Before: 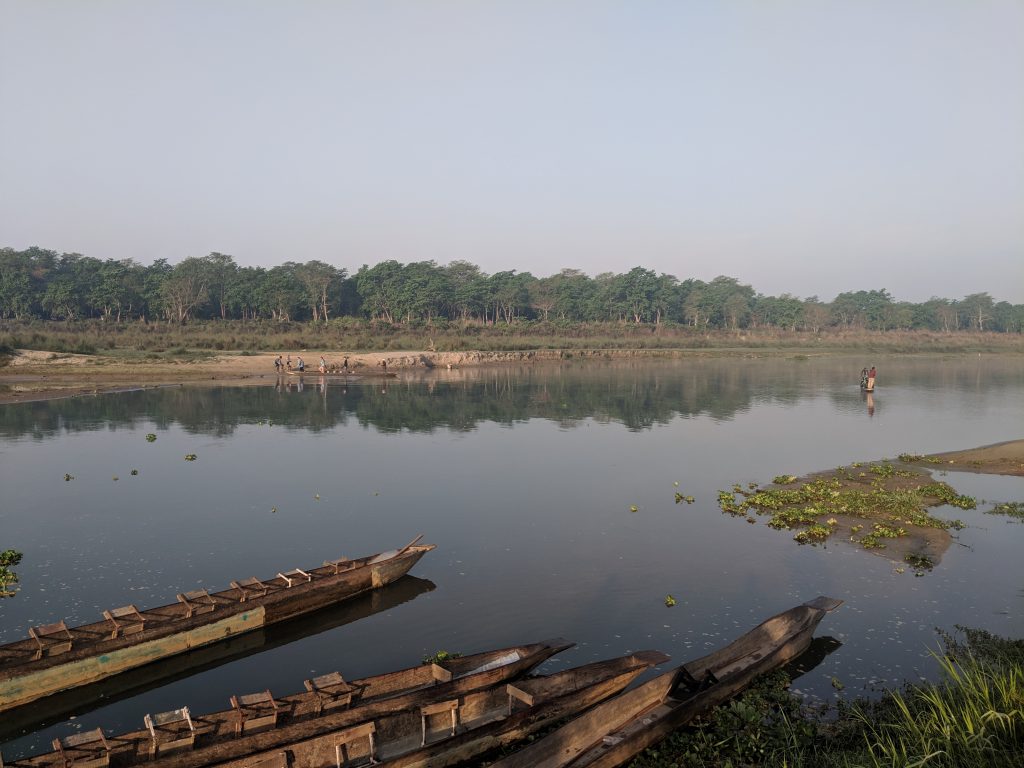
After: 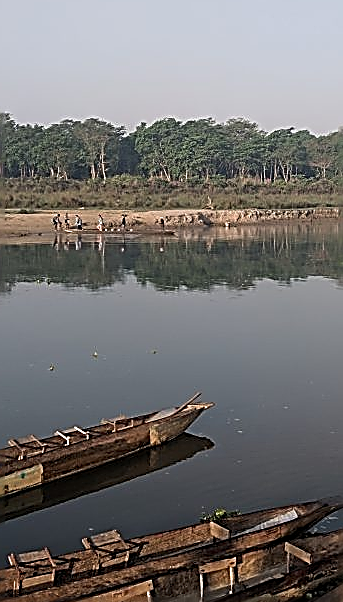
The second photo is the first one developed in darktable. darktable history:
crop and rotate: left 21.77%, top 18.528%, right 44.676%, bottom 2.997%
sharpen: amount 2
